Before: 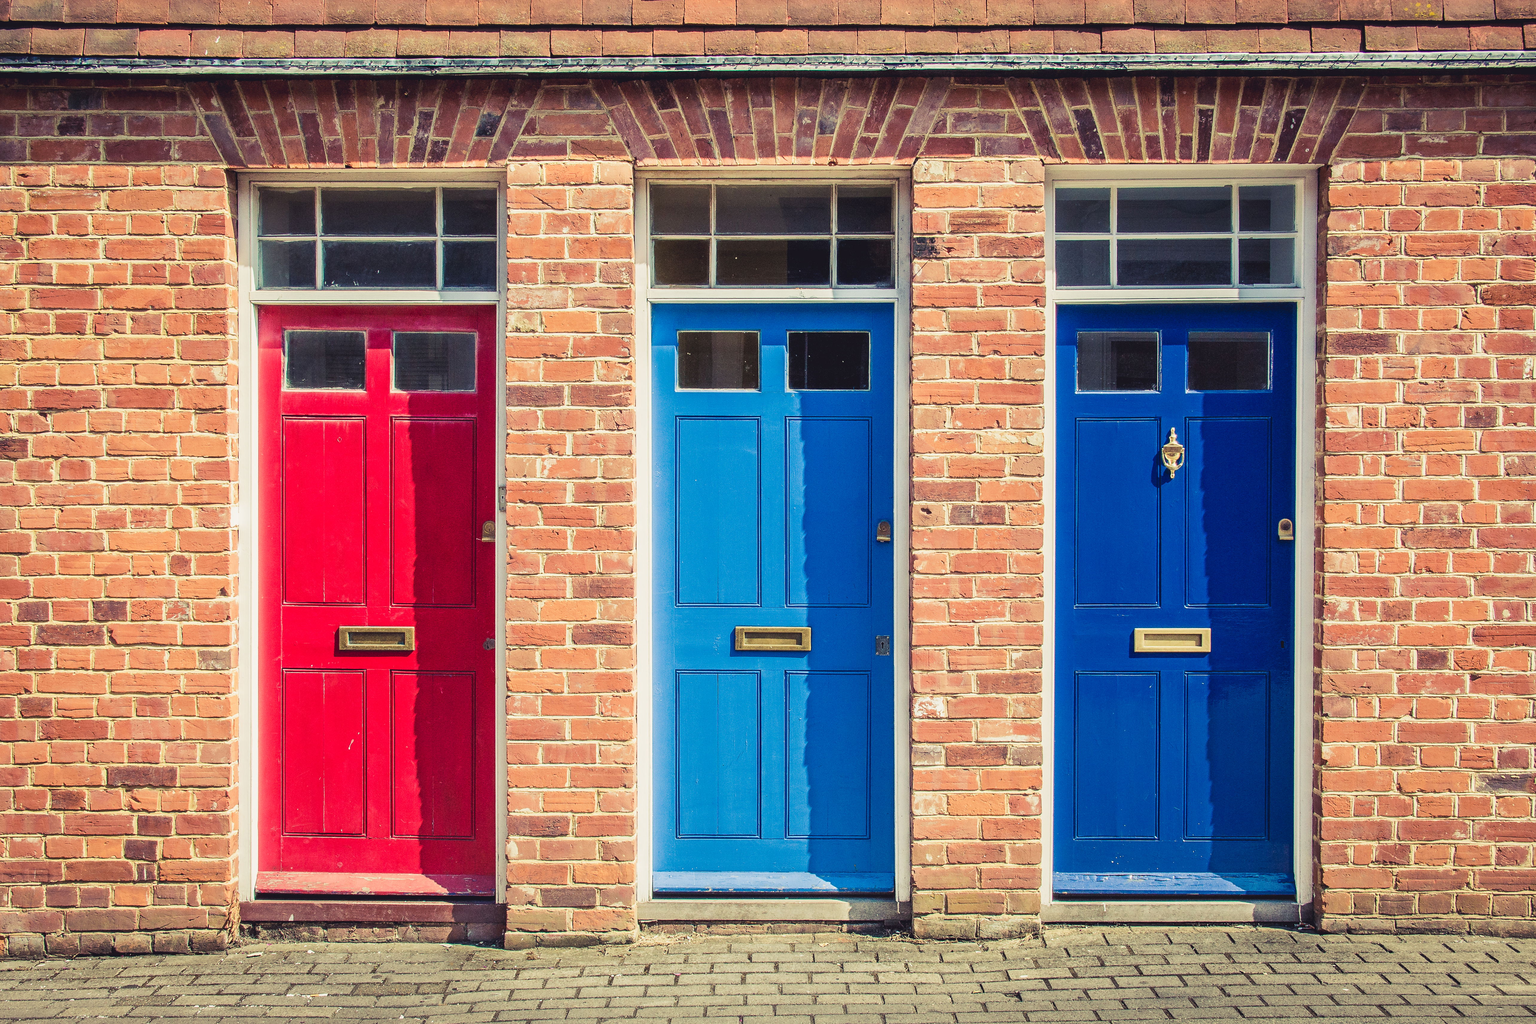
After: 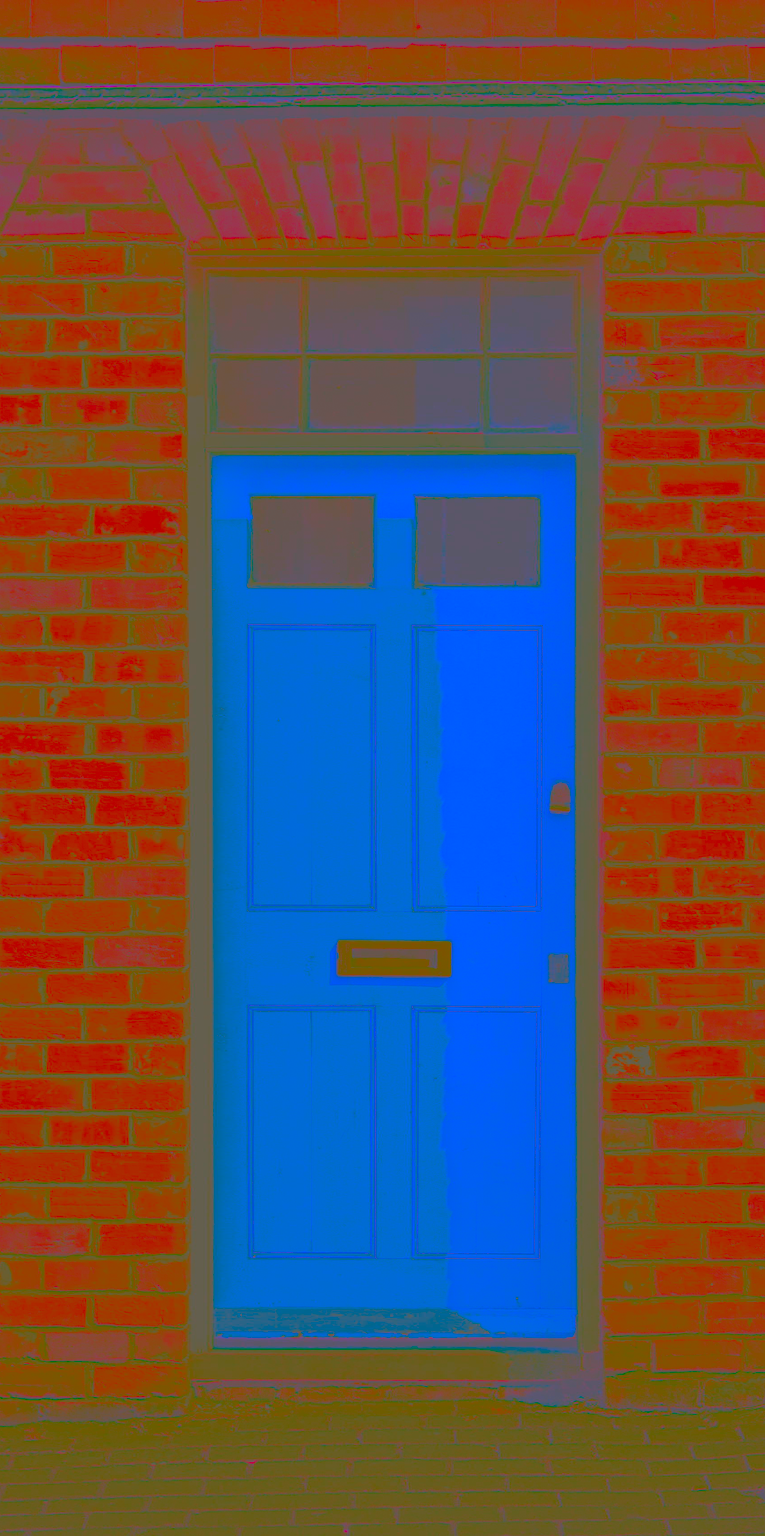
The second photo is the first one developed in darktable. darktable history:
crop: left 33.244%, right 33.488%
local contrast: detail 117%
contrast brightness saturation: contrast -0.973, brightness -0.18, saturation 0.76
